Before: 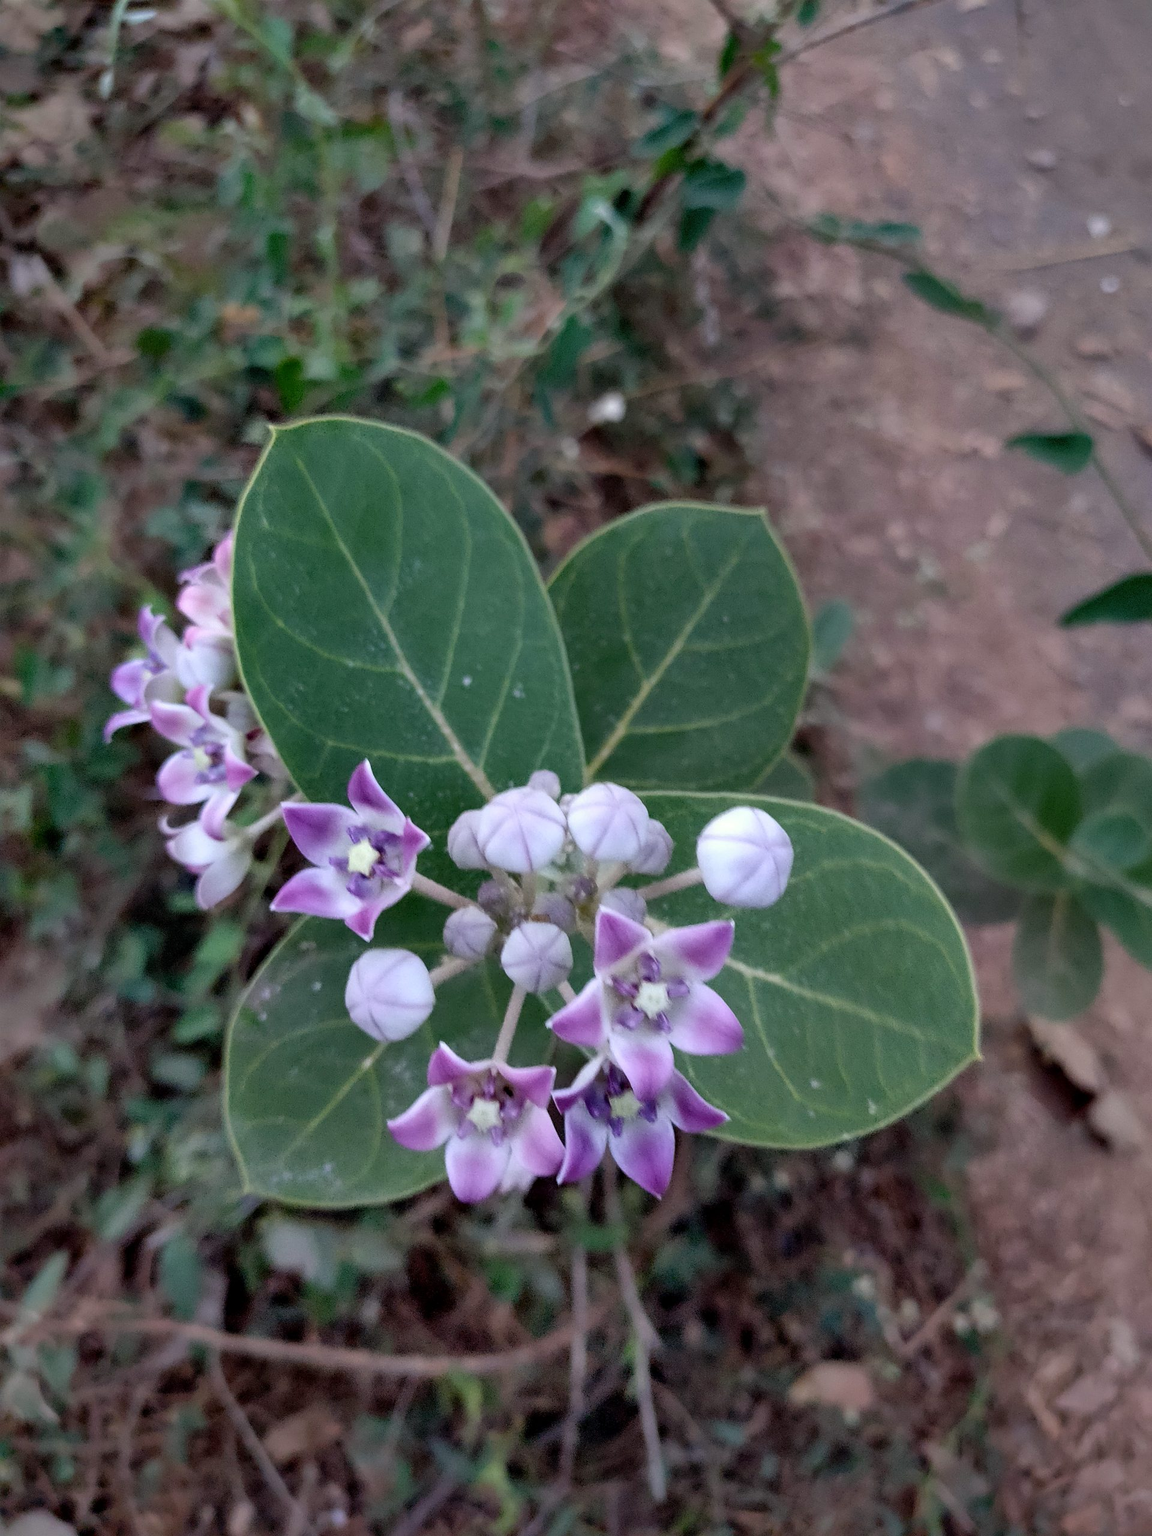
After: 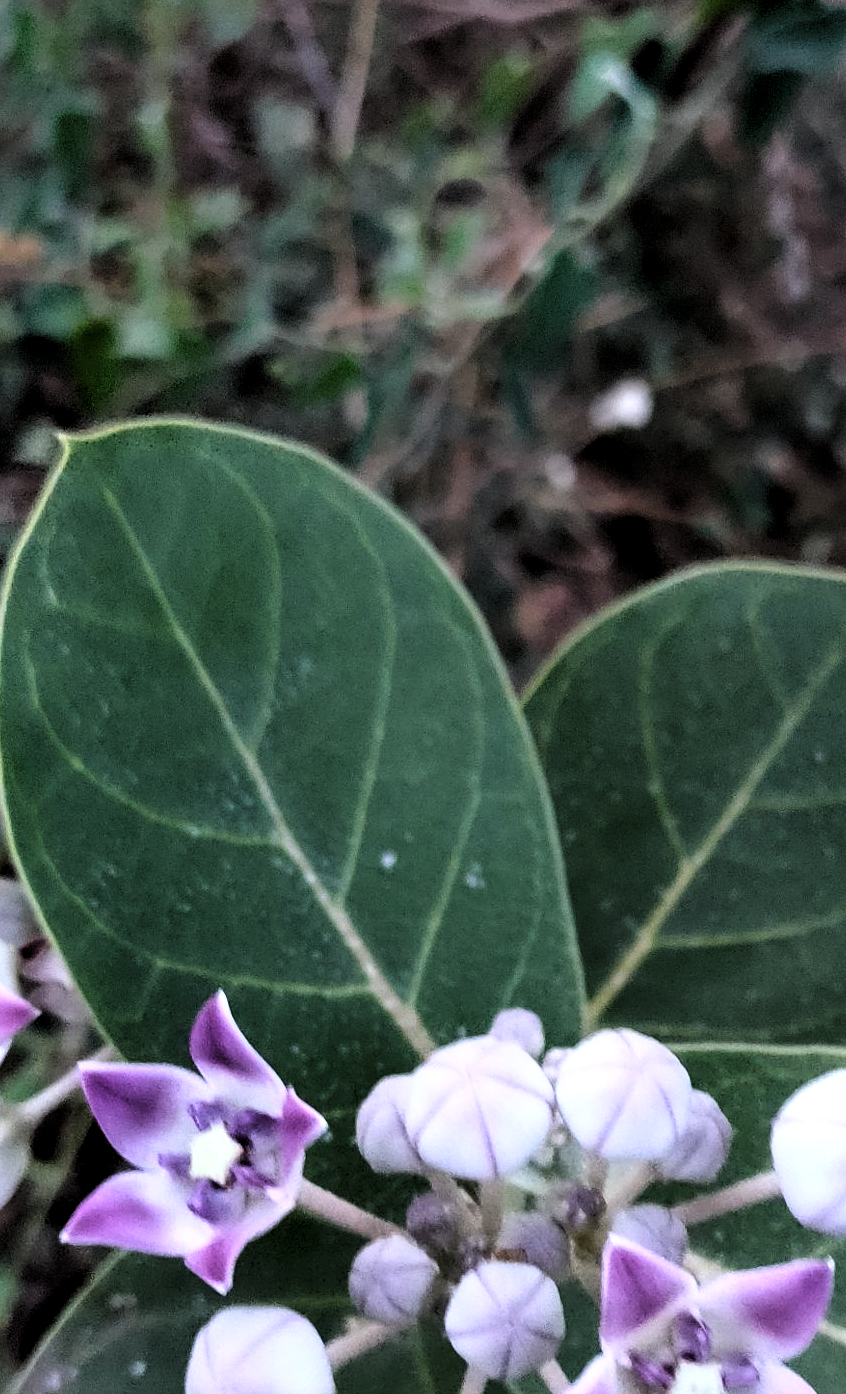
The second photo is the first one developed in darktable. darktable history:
tone equalizer: edges refinement/feathering 500, mask exposure compensation -1.57 EV, preserve details no
crop: left 20.318%, top 10.749%, right 35.574%, bottom 34.779%
tone curve: curves: ch0 [(0, 0.016) (0.11, 0.039) (0.259, 0.235) (0.383, 0.437) (0.499, 0.597) (0.733, 0.867) (0.843, 0.948) (1, 1)], color space Lab, linked channels
levels: levels [0.029, 0.545, 0.971]
color calibration: illuminant custom, x 0.348, y 0.365, temperature 4894.89 K
